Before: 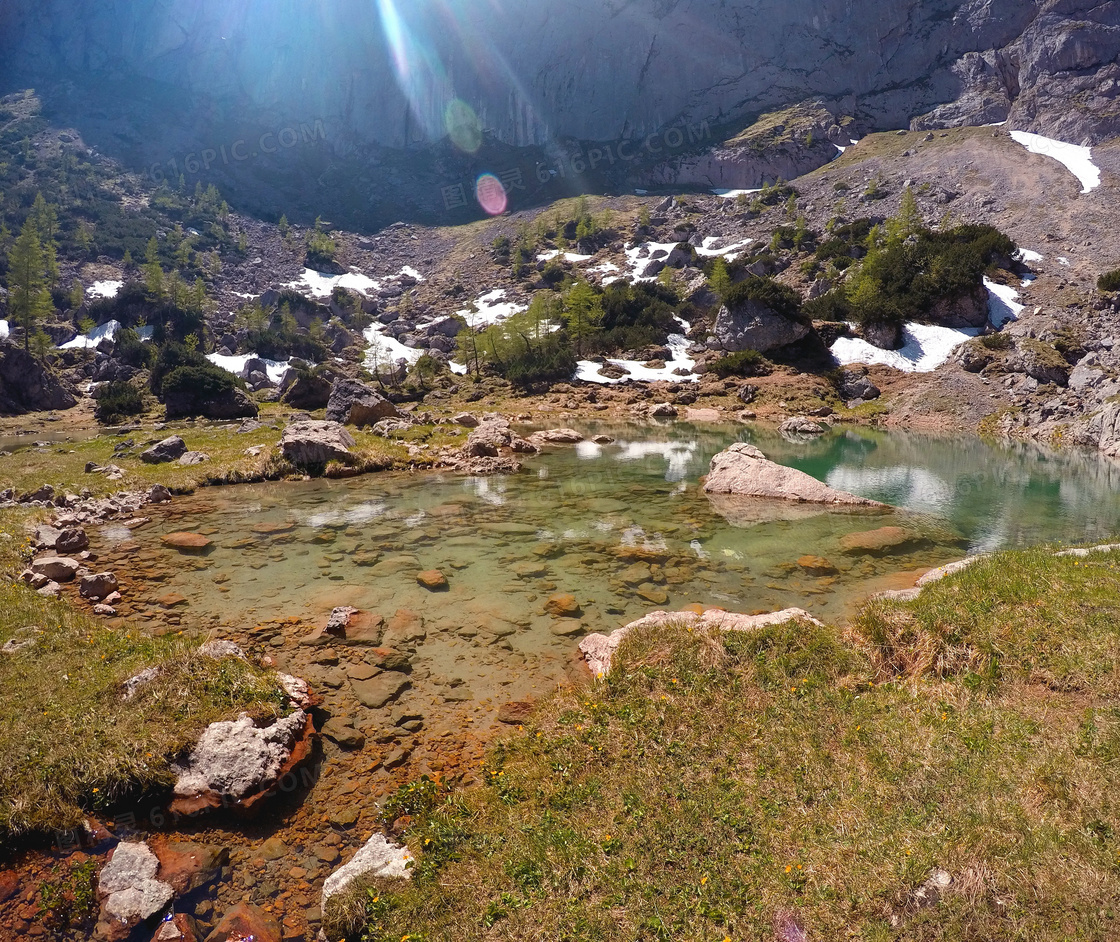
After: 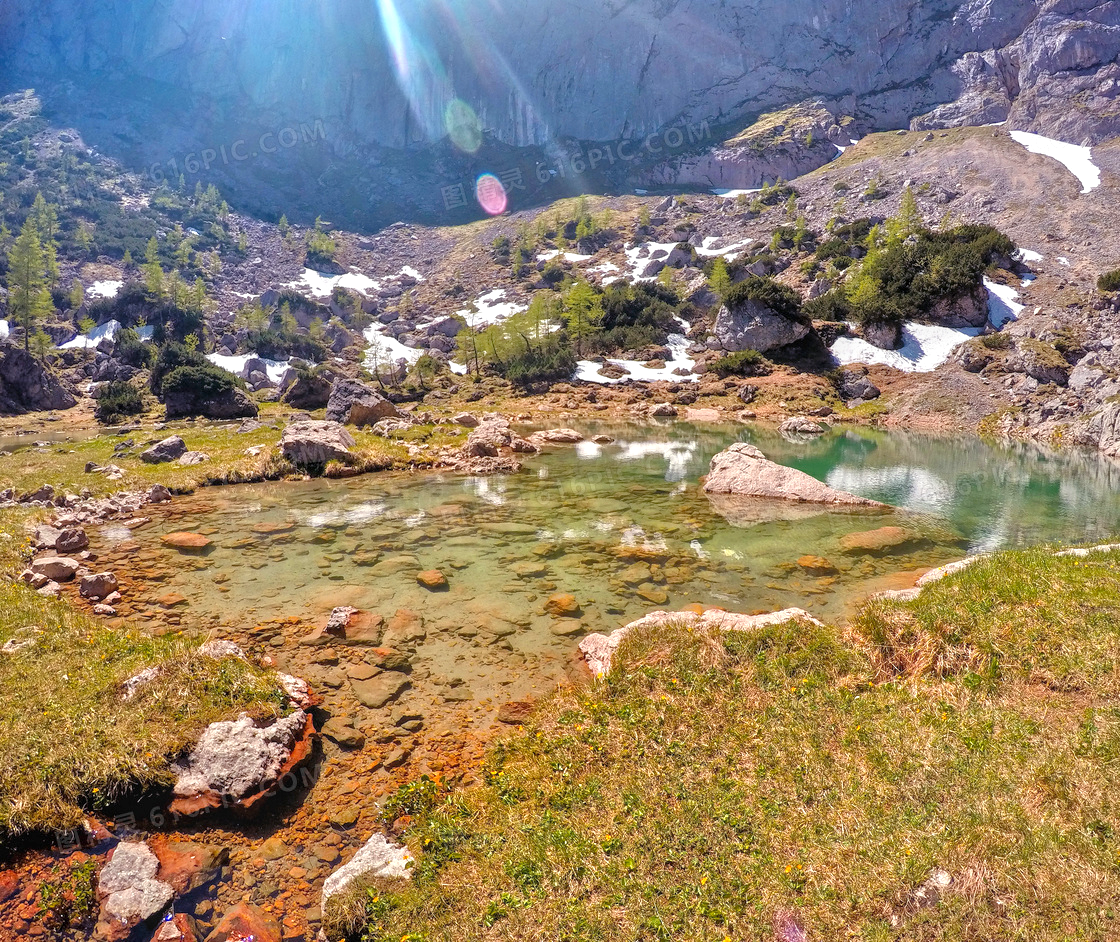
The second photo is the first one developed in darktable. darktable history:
tone equalizer: -7 EV 0.15 EV, -6 EV 0.6 EV, -5 EV 1.15 EV, -4 EV 1.33 EV, -3 EV 1.15 EV, -2 EV 0.6 EV, -1 EV 0.15 EV, mask exposure compensation -0.5 EV
shadows and highlights: shadows 25, highlights -48, soften with gaussian
color contrast: green-magenta contrast 1.1, blue-yellow contrast 1.1, unbound 0
local contrast: on, module defaults
